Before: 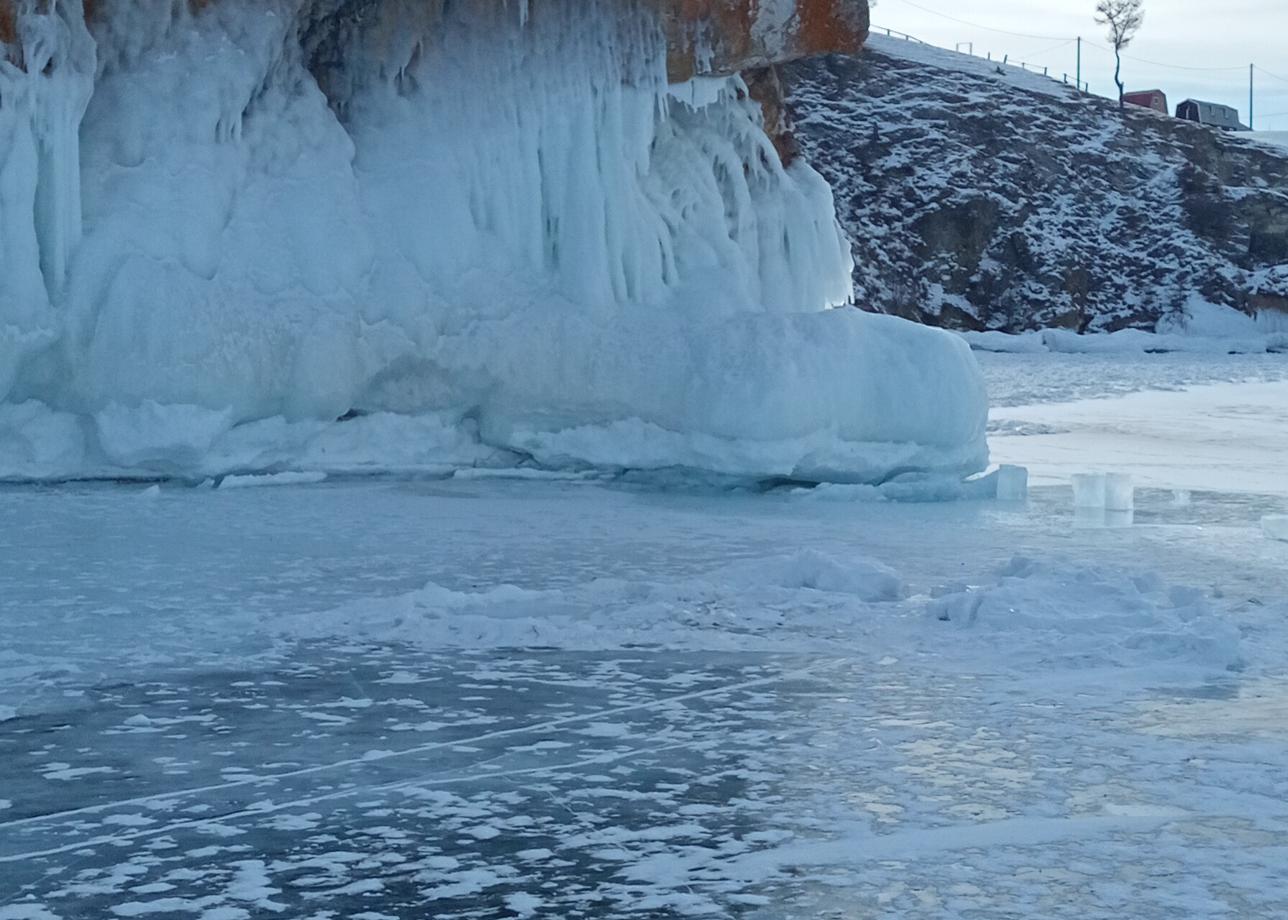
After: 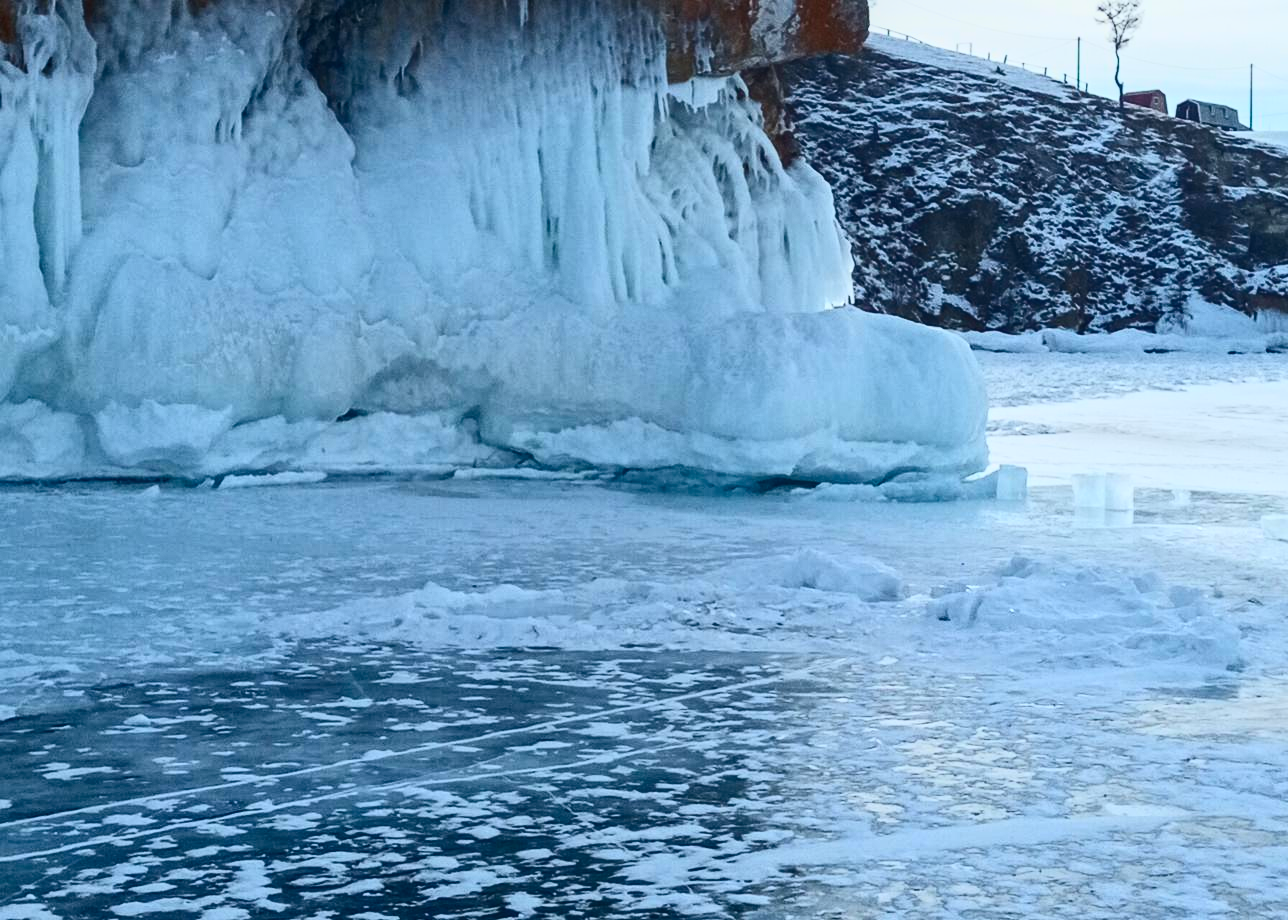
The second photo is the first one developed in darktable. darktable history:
contrast brightness saturation: contrast 0.4, brightness 0.05, saturation 0.25
local contrast: detail 110%
